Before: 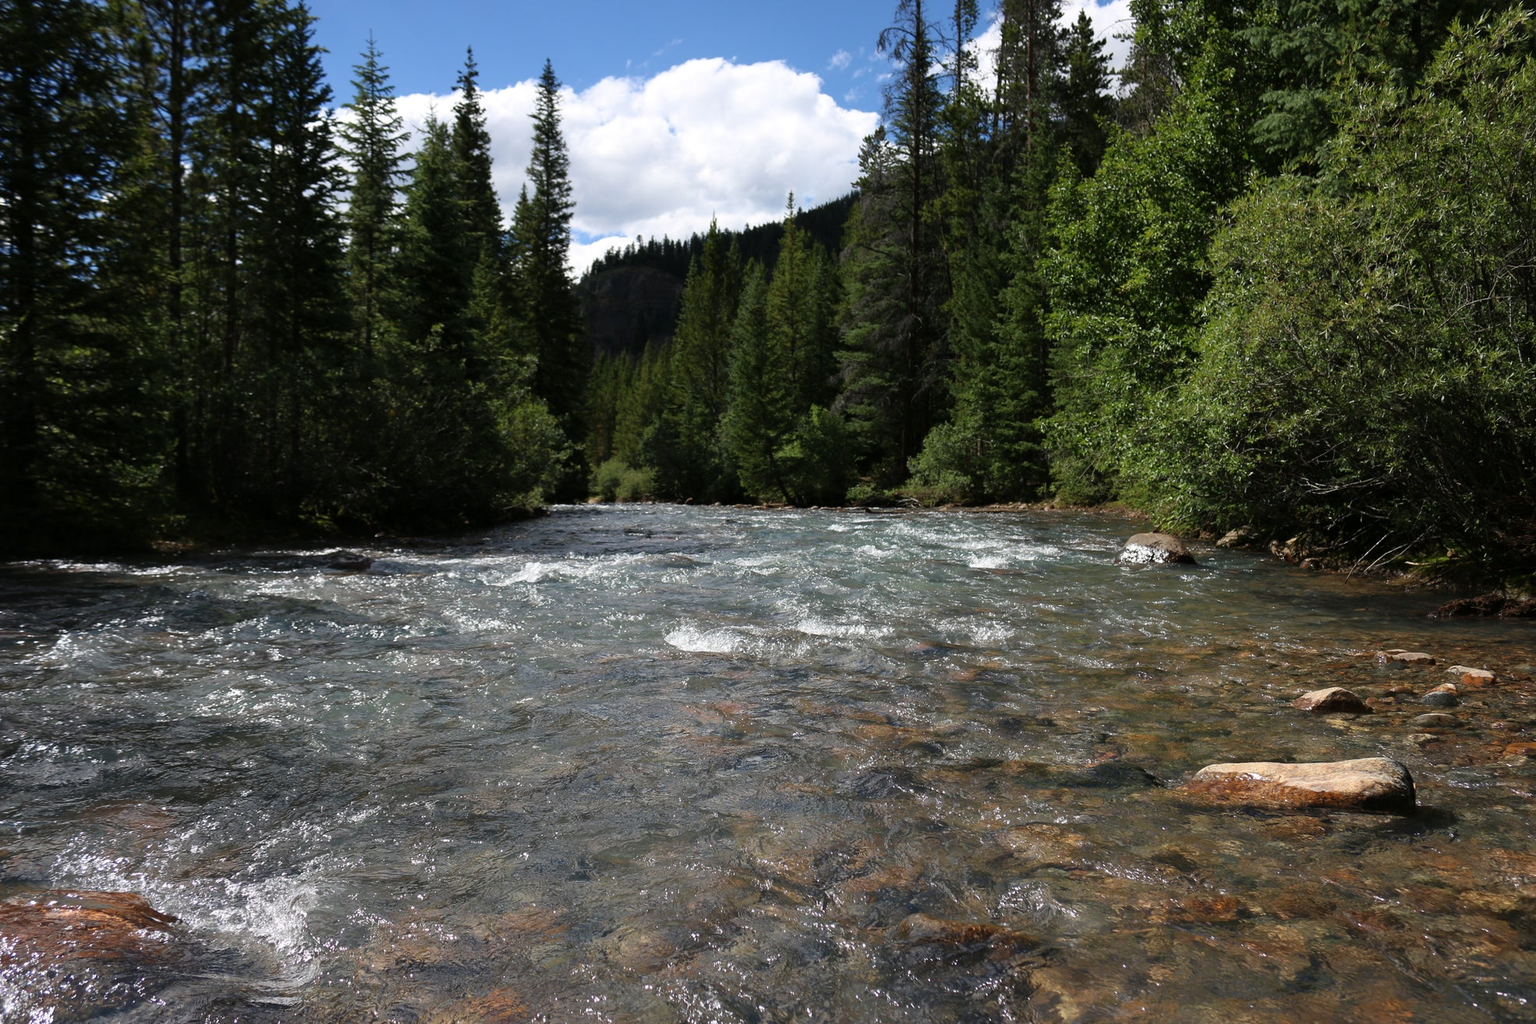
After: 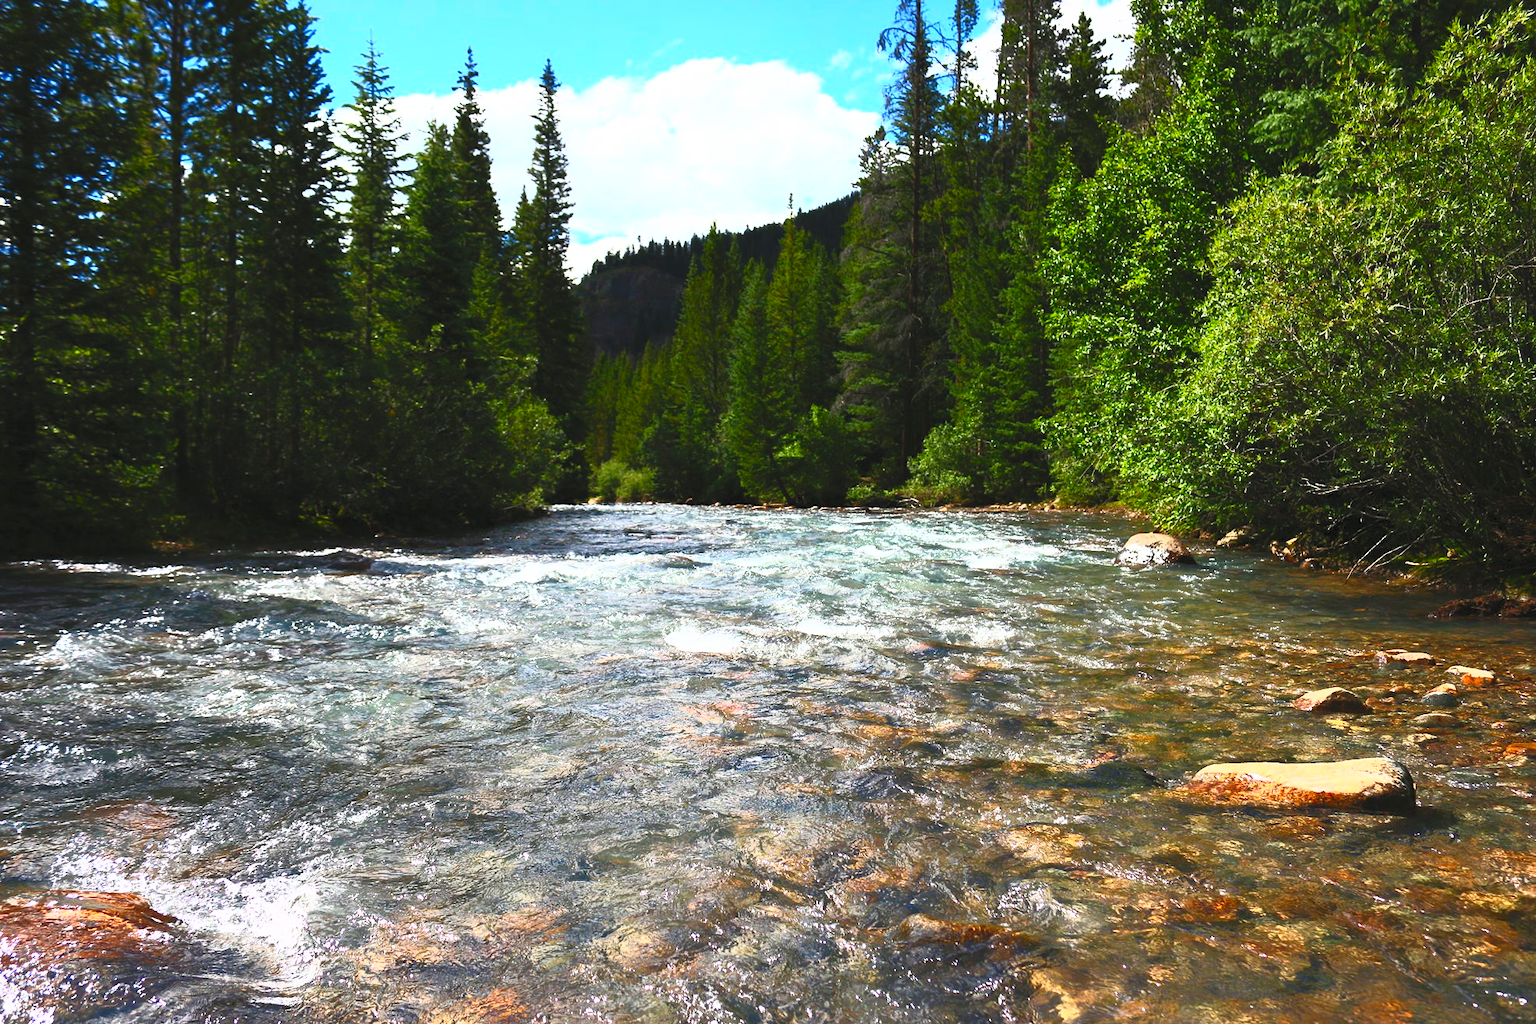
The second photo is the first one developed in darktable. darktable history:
contrast brightness saturation: contrast 0.993, brightness 0.991, saturation 0.988
tone equalizer: edges refinement/feathering 500, mask exposure compensation -1.57 EV, preserve details guided filter
